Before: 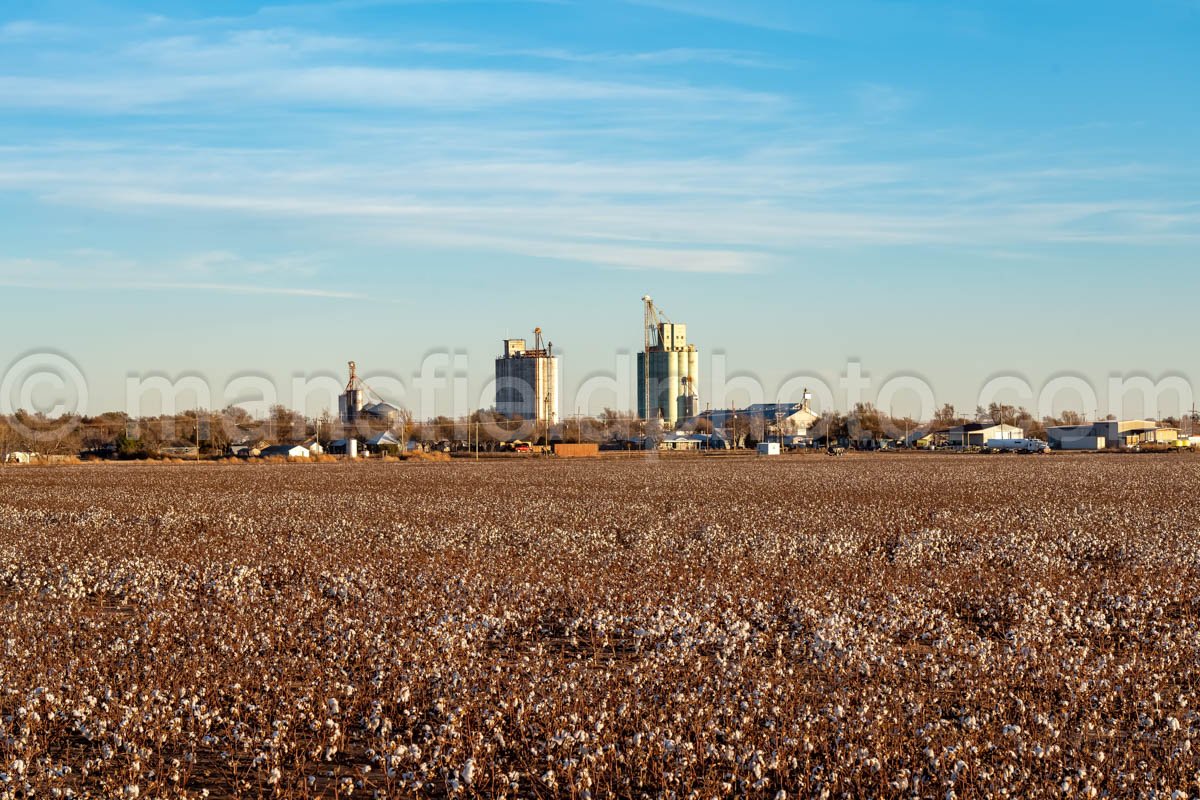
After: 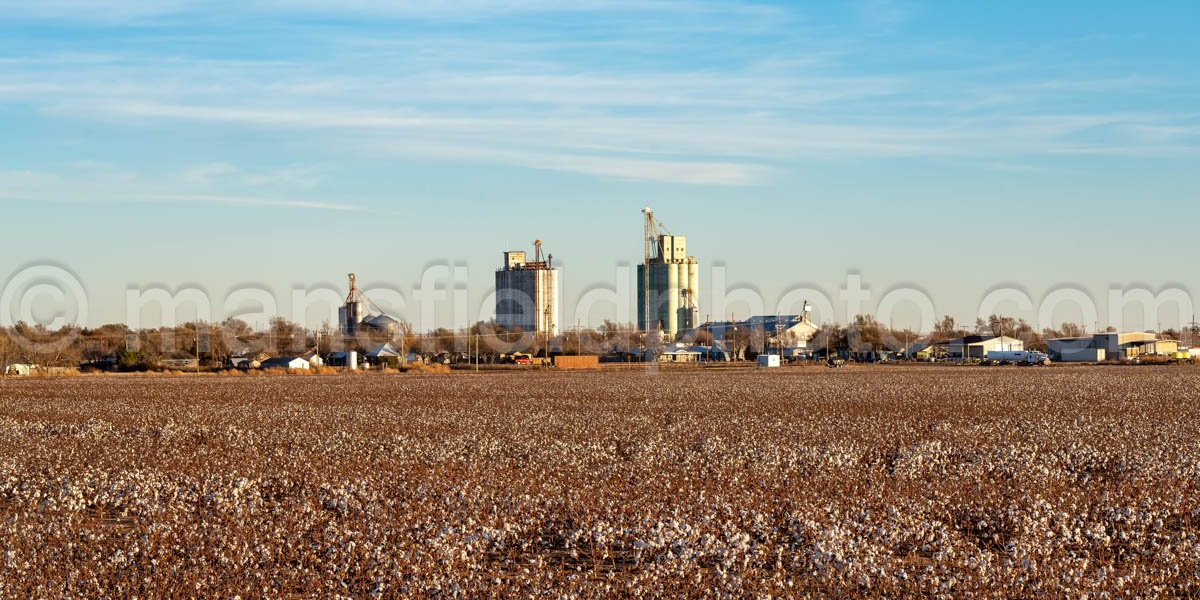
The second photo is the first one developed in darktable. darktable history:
crop: top 11.043%, bottom 13.952%
